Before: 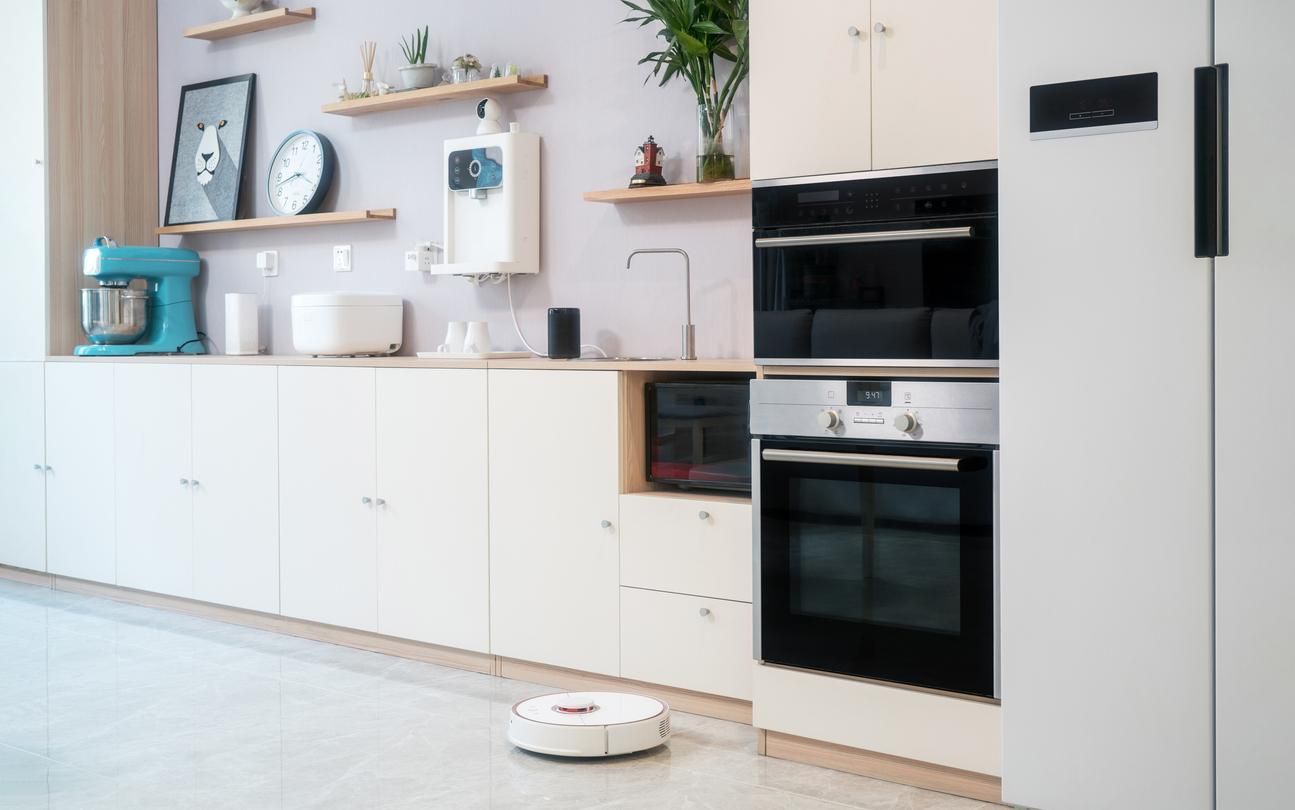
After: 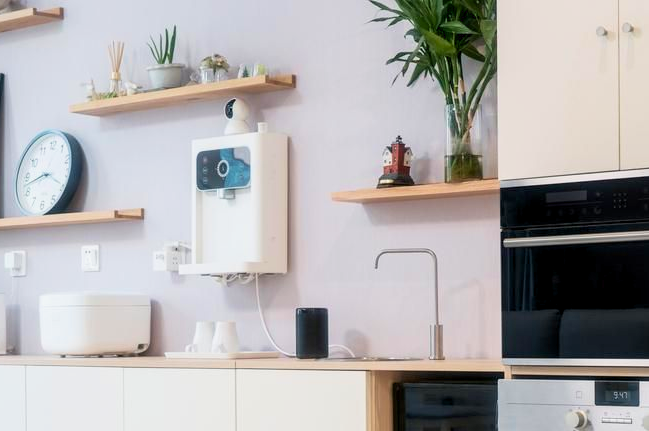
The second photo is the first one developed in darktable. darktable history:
velvia: on, module defaults
exposure: black level correction 0.005, exposure 0.015 EV, compensate highlight preservation false
filmic rgb: black relative exposure -16 EV, white relative exposure 2.9 EV, threshold 2.94 EV, hardness 10, enable highlight reconstruction true
crop: left 19.502%, right 30.35%, bottom 46.773%
